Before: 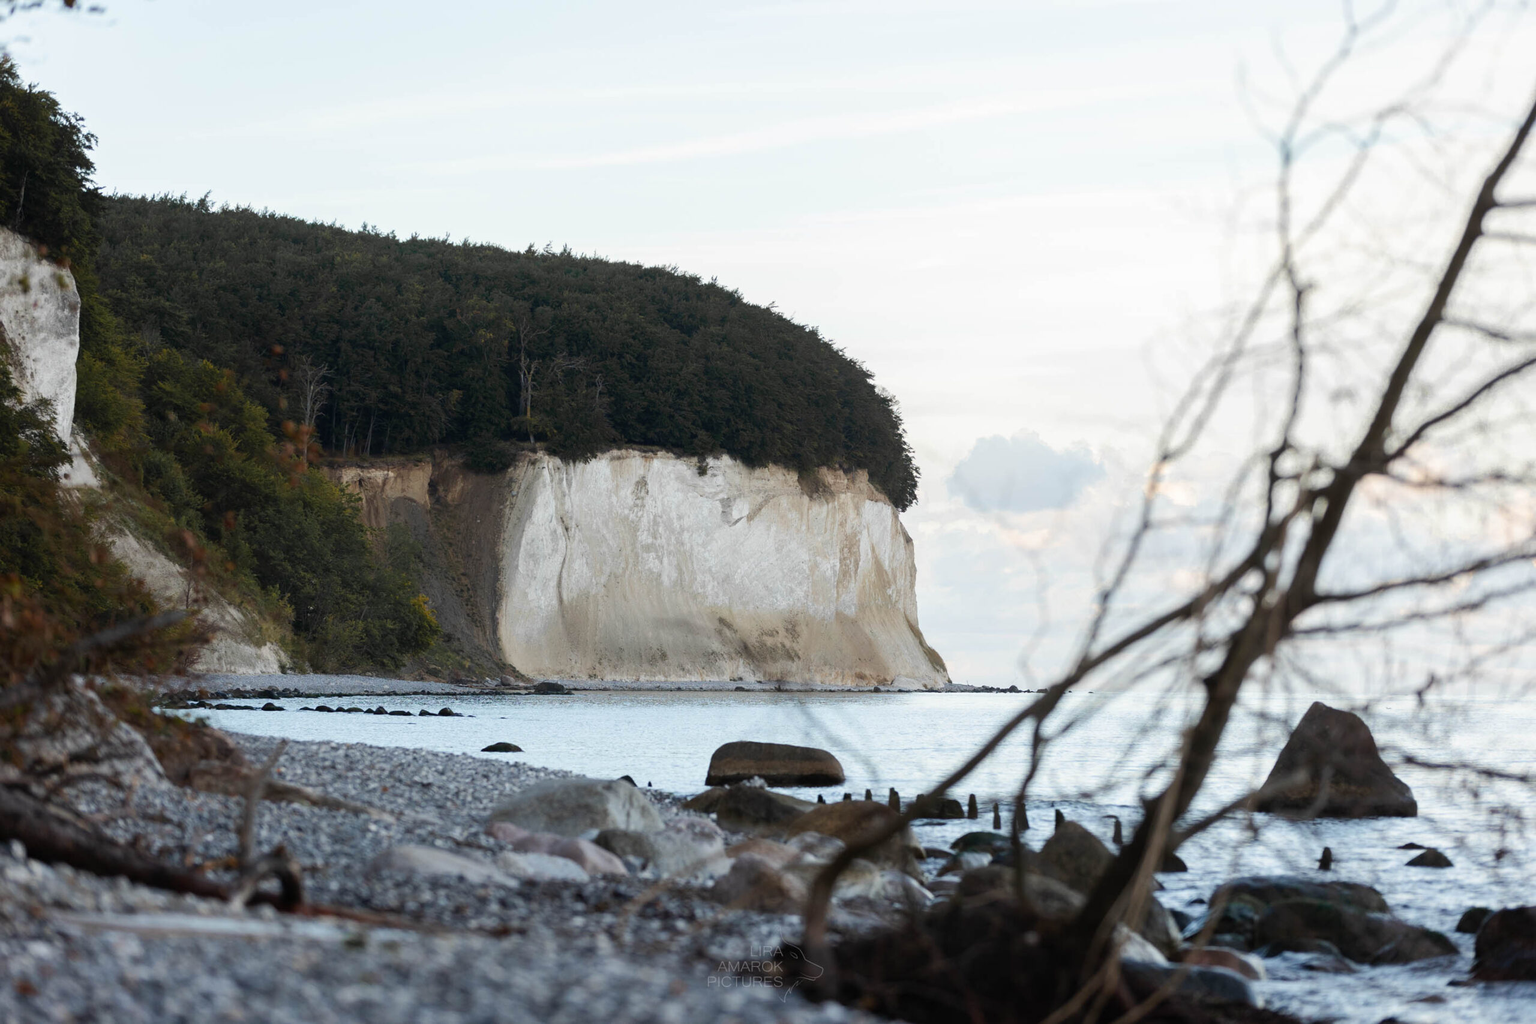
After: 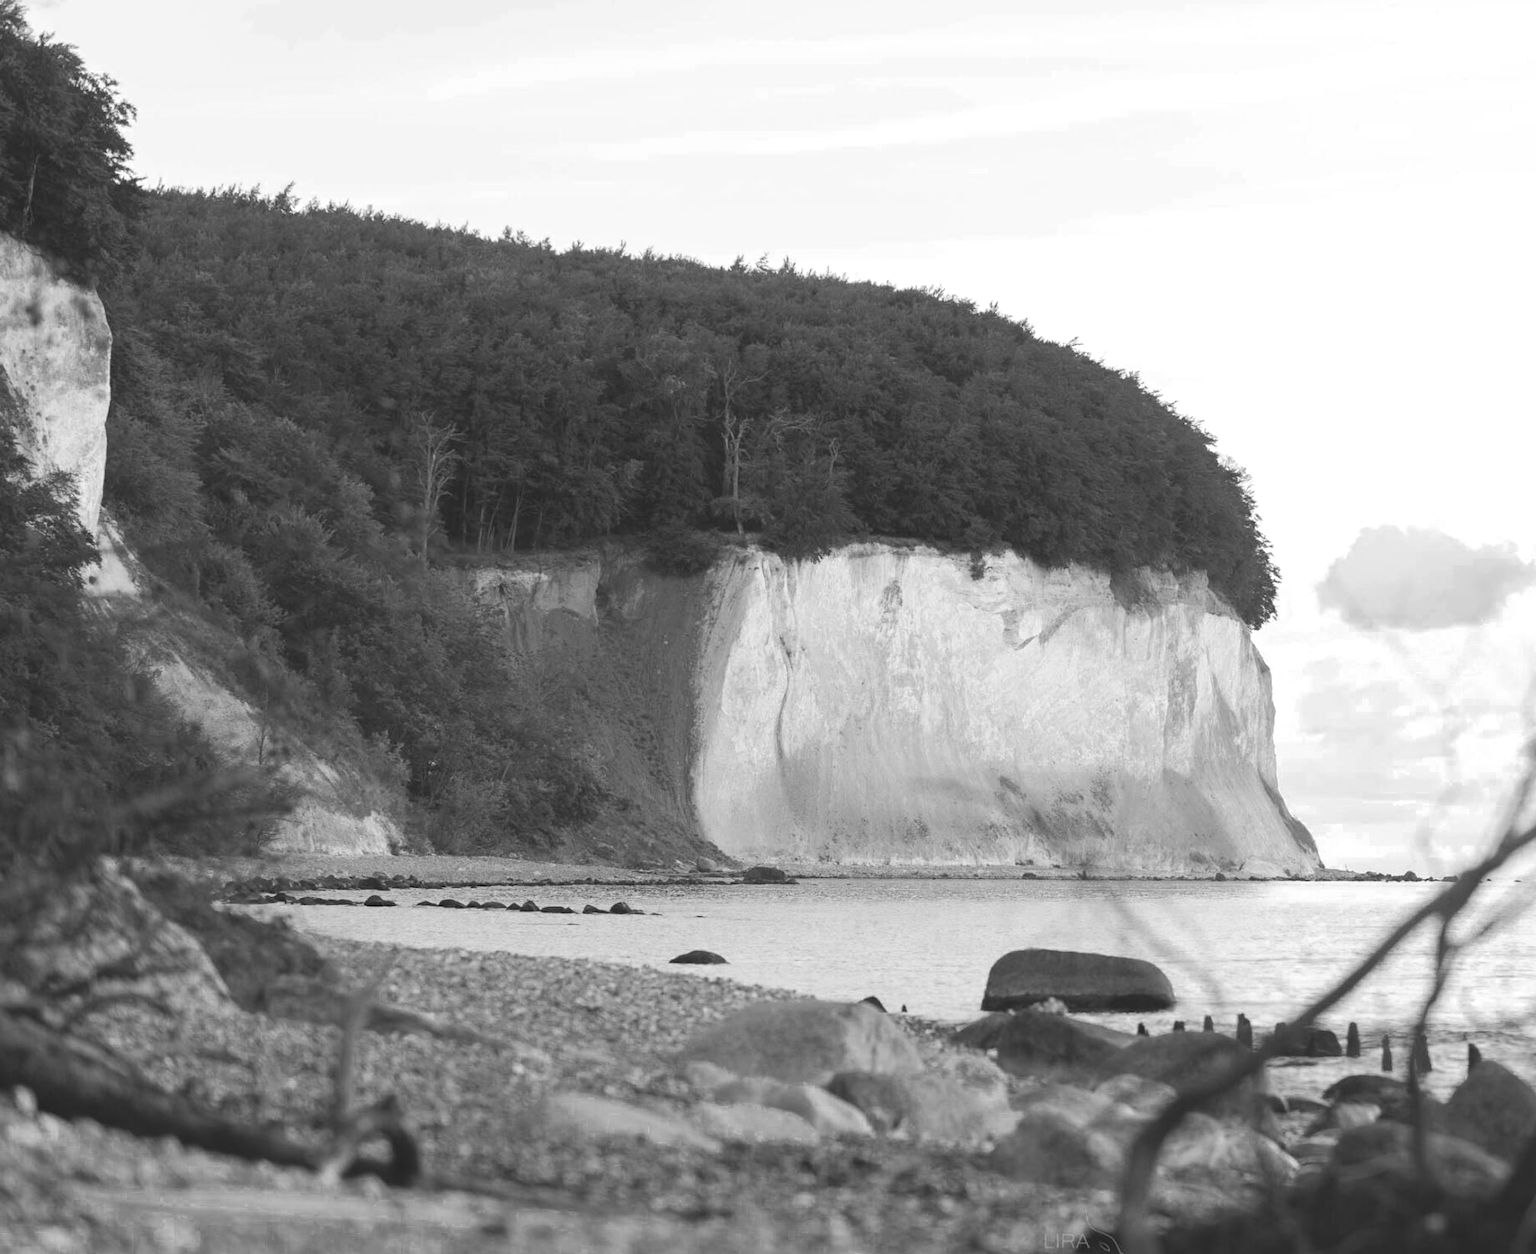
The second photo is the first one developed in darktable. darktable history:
color zones: curves: ch0 [(0.002, 0.589) (0.107, 0.484) (0.146, 0.249) (0.217, 0.352) (0.309, 0.525) (0.39, 0.404) (0.455, 0.169) (0.597, 0.055) (0.724, 0.212) (0.775, 0.691) (0.869, 0.571) (1, 0.587)]; ch1 [(0, 0) (0.143, 0) (0.286, 0) (0.429, 0) (0.571, 0) (0.714, 0) (0.857, 0)]
exposure: black level correction 0, exposure 0.9 EV, compensate highlight preservation false
shadows and highlights: shadows 62.66, white point adjustment 0.37, highlights -34.44, compress 83.82%
crop: top 5.803%, right 27.864%, bottom 5.804%
contrast brightness saturation: contrast -0.26, saturation -0.43
